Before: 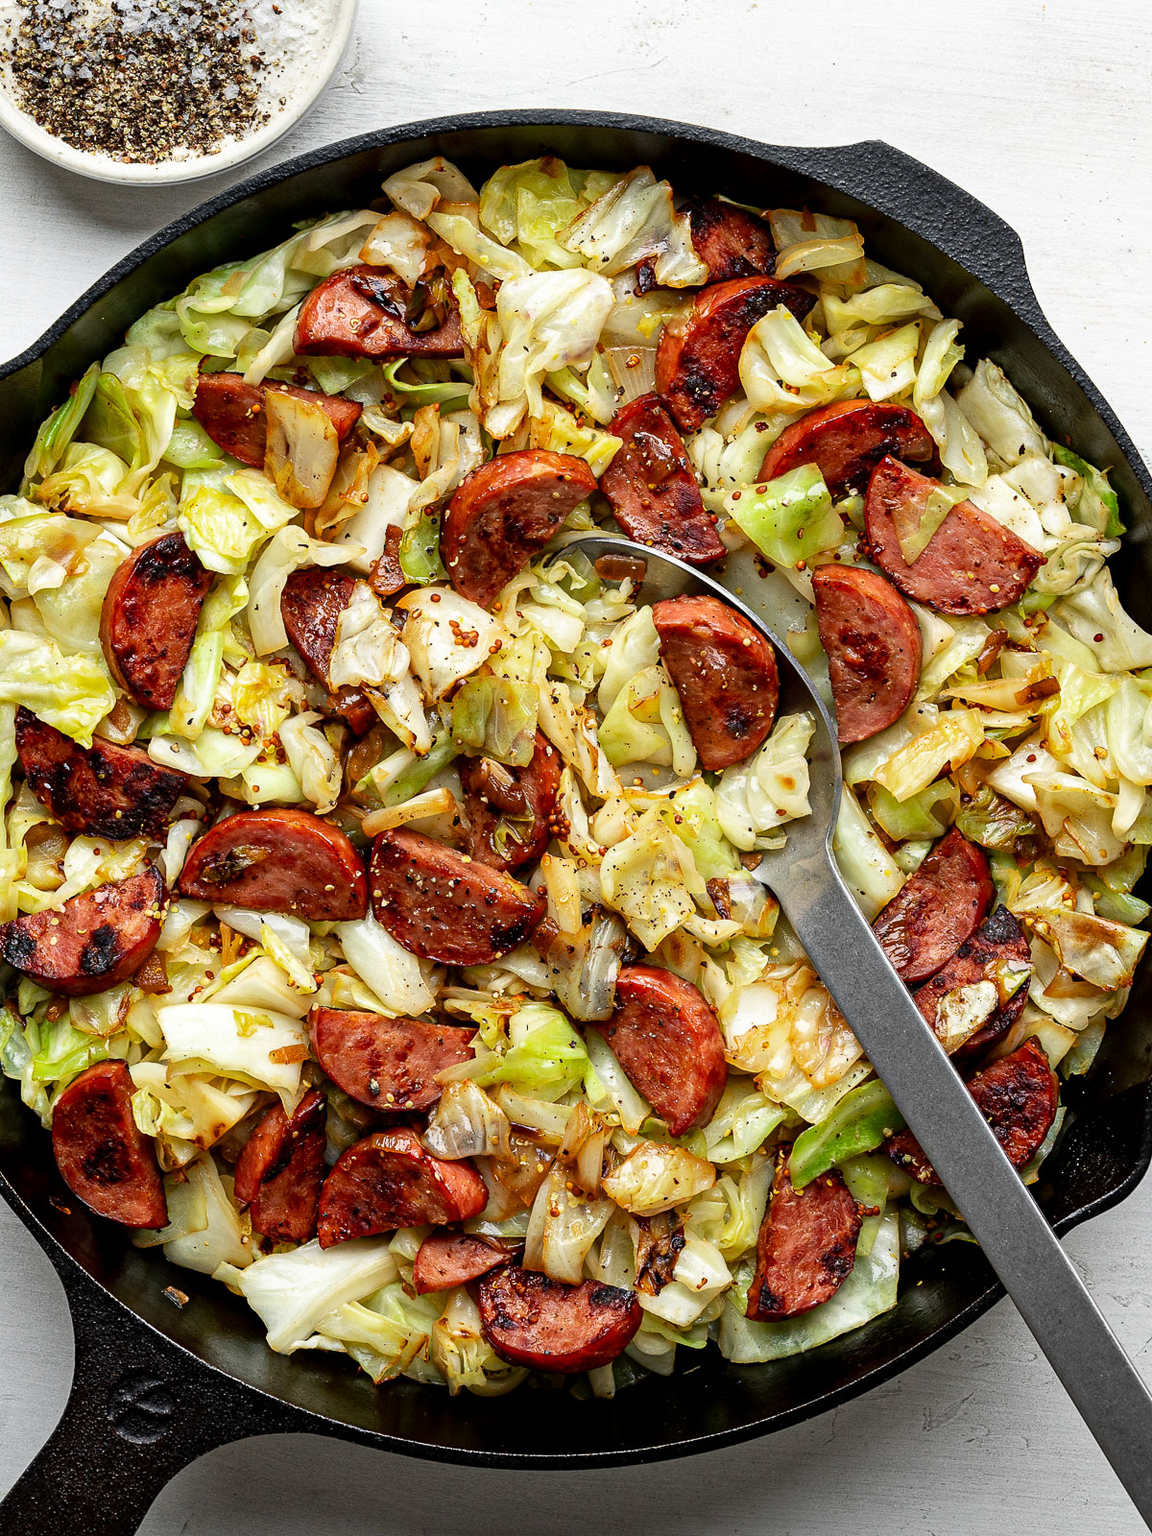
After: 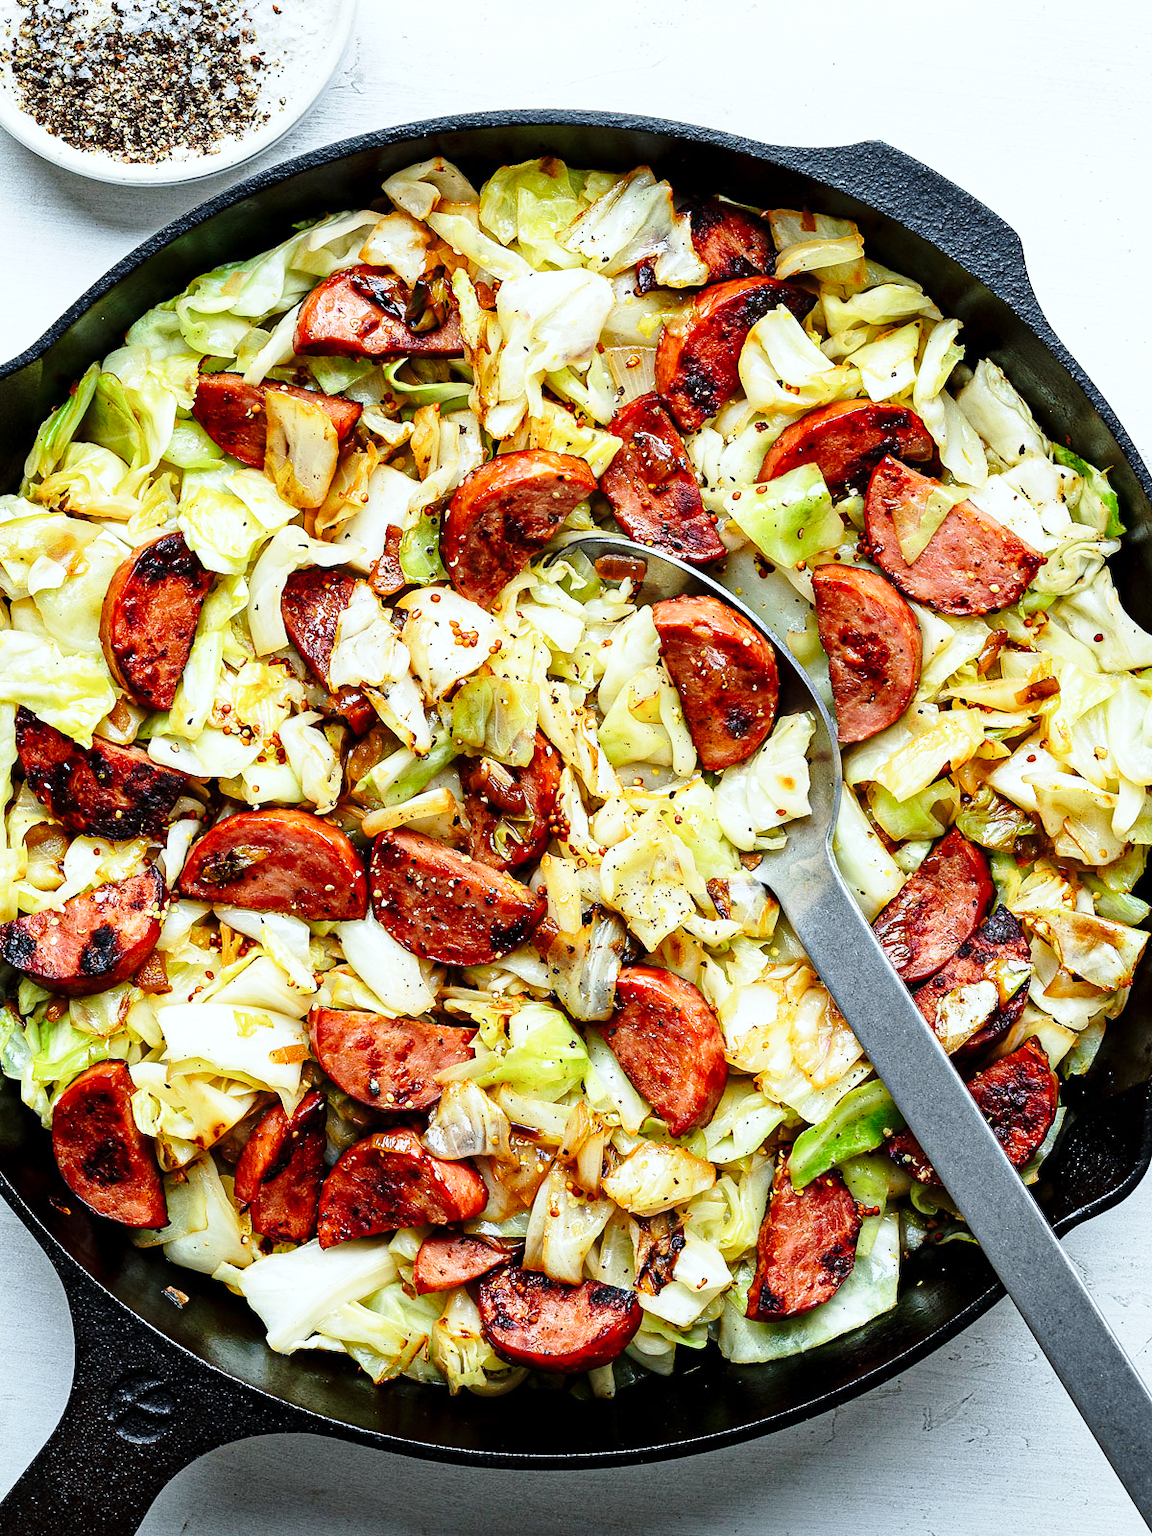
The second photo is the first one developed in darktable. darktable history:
color calibration: illuminant F (fluorescent), F source F9 (Cool White Deluxe 4150 K) – high CRI, x 0.374, y 0.373, temperature 4158.34 K
base curve: curves: ch0 [(0, 0) (0.028, 0.03) (0.121, 0.232) (0.46, 0.748) (0.859, 0.968) (1, 1)], preserve colors none
